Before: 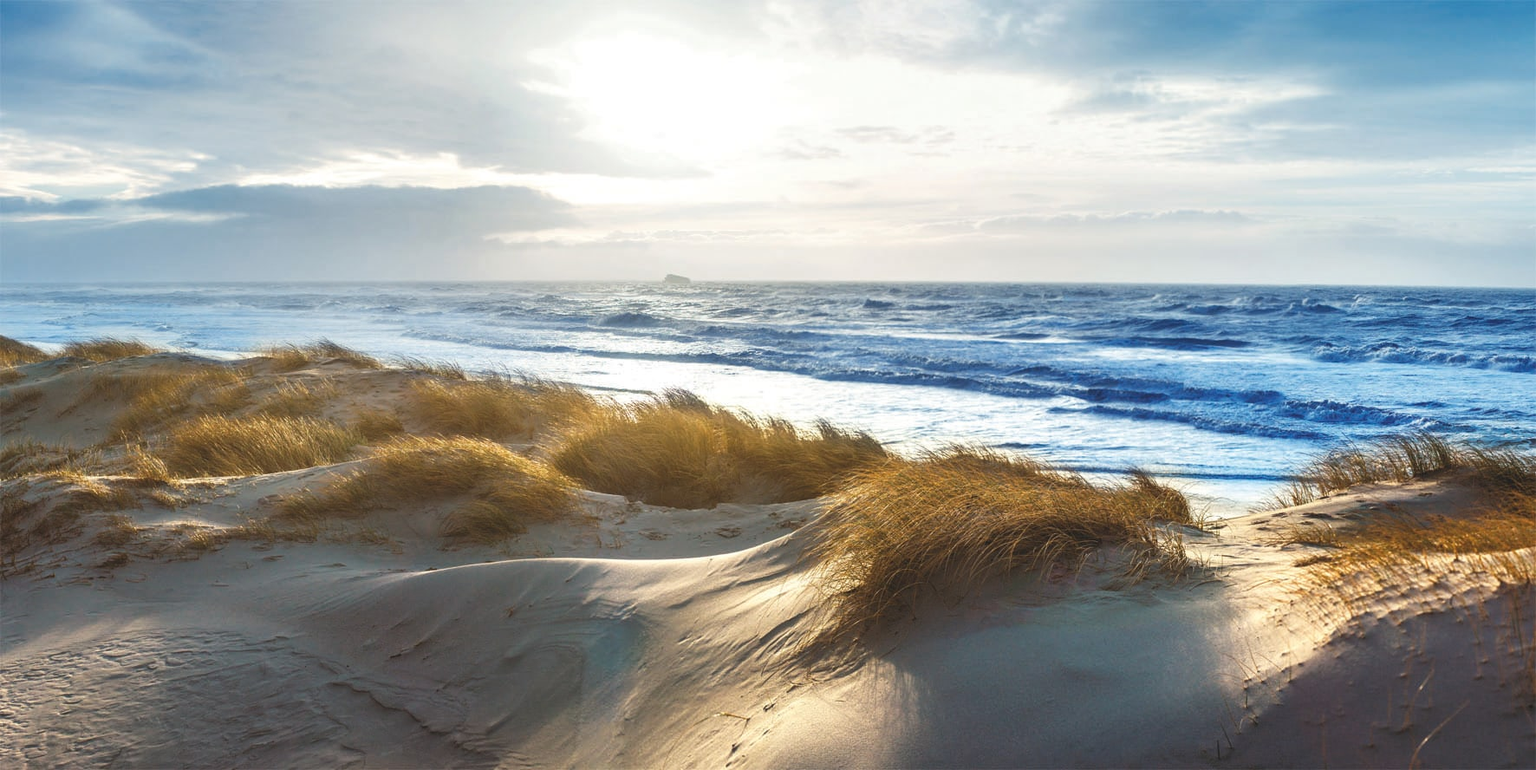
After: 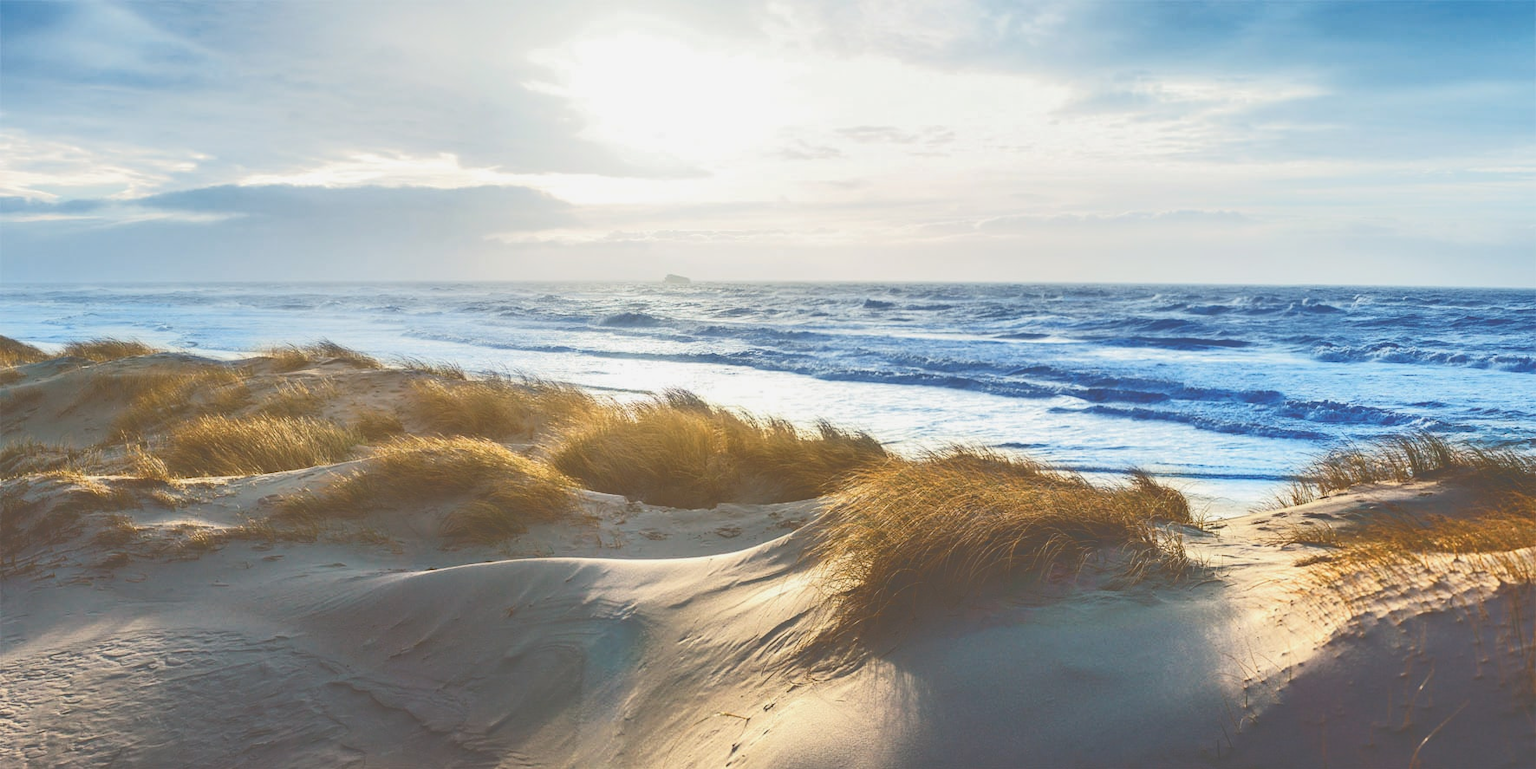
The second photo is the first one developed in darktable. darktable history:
exposure: exposure -0.147 EV, compensate highlight preservation false
tone curve: curves: ch0 [(0, 0) (0.003, 0.299) (0.011, 0.299) (0.025, 0.299) (0.044, 0.299) (0.069, 0.3) (0.1, 0.306) (0.136, 0.316) (0.177, 0.326) (0.224, 0.338) (0.277, 0.366) (0.335, 0.406) (0.399, 0.462) (0.468, 0.533) (0.543, 0.607) (0.623, 0.7) (0.709, 0.775) (0.801, 0.843) (0.898, 0.903) (1, 1)], color space Lab, independent channels, preserve colors none
